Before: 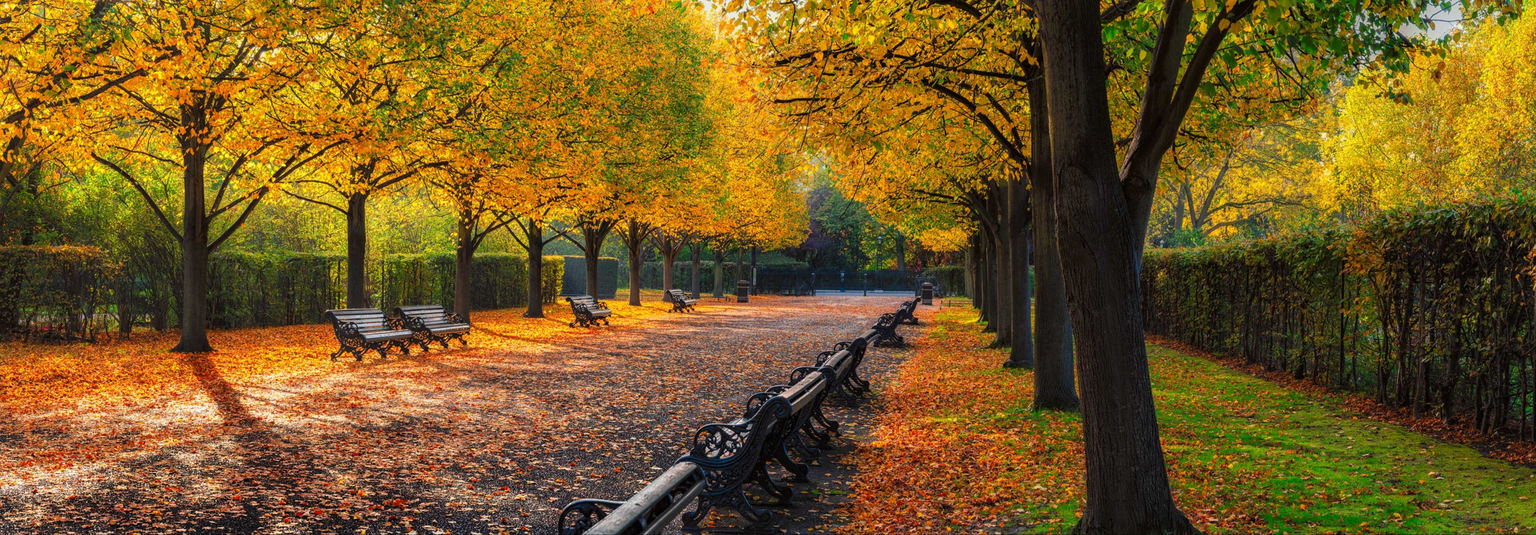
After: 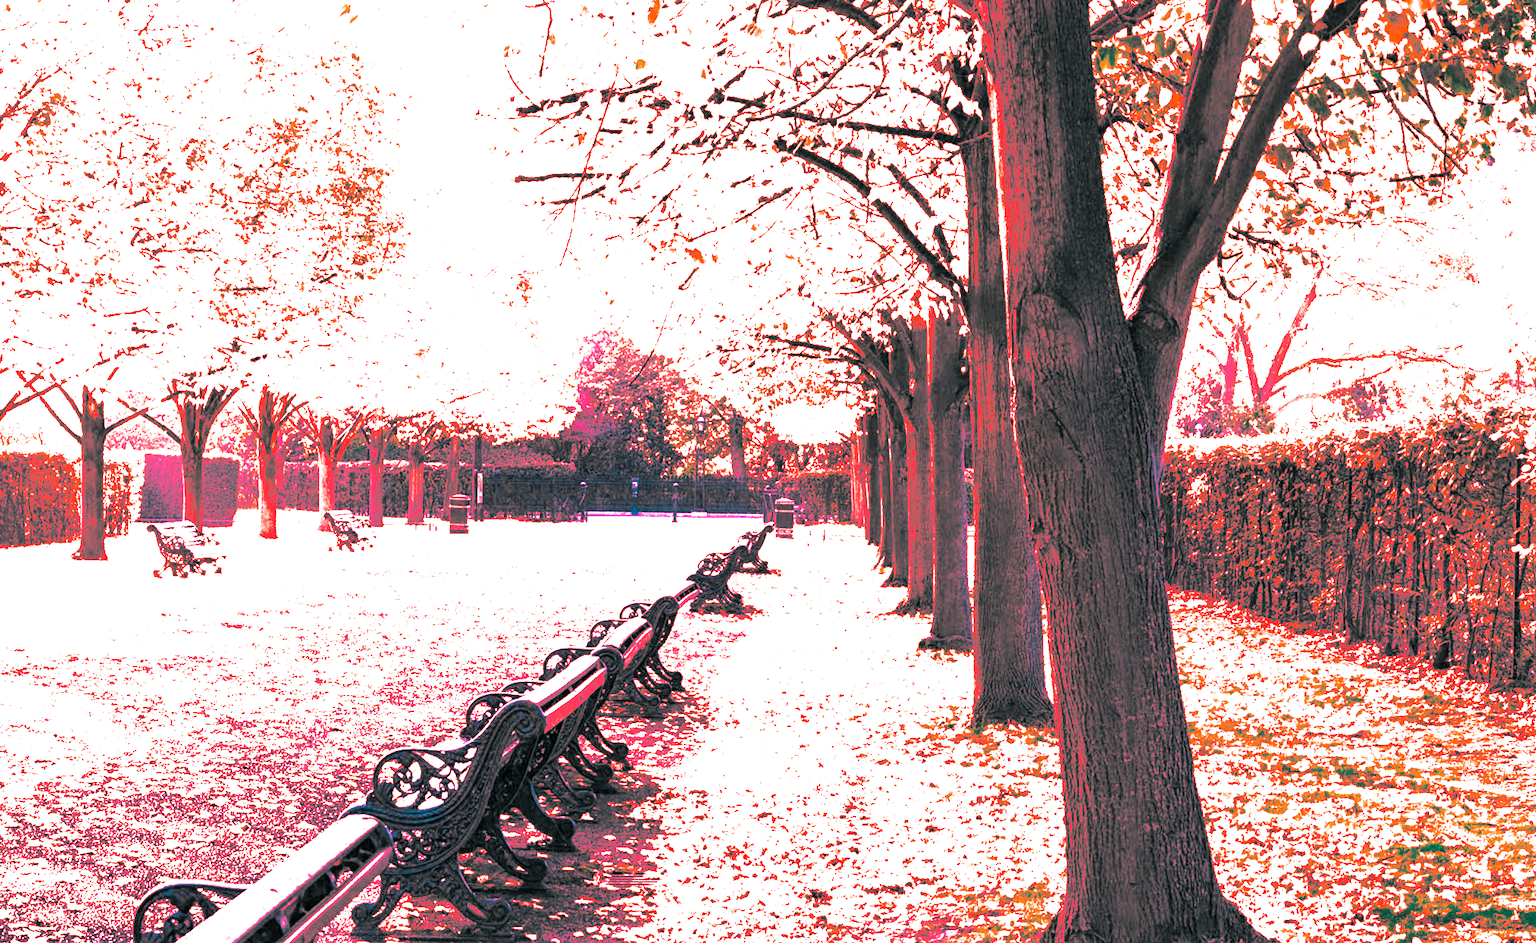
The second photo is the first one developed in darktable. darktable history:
crop: left 31.458%, top 0%, right 11.876%
split-toning: shadows › hue 186.43°, highlights › hue 49.29°, compress 30.29%
white balance: red 4.26, blue 1.802
